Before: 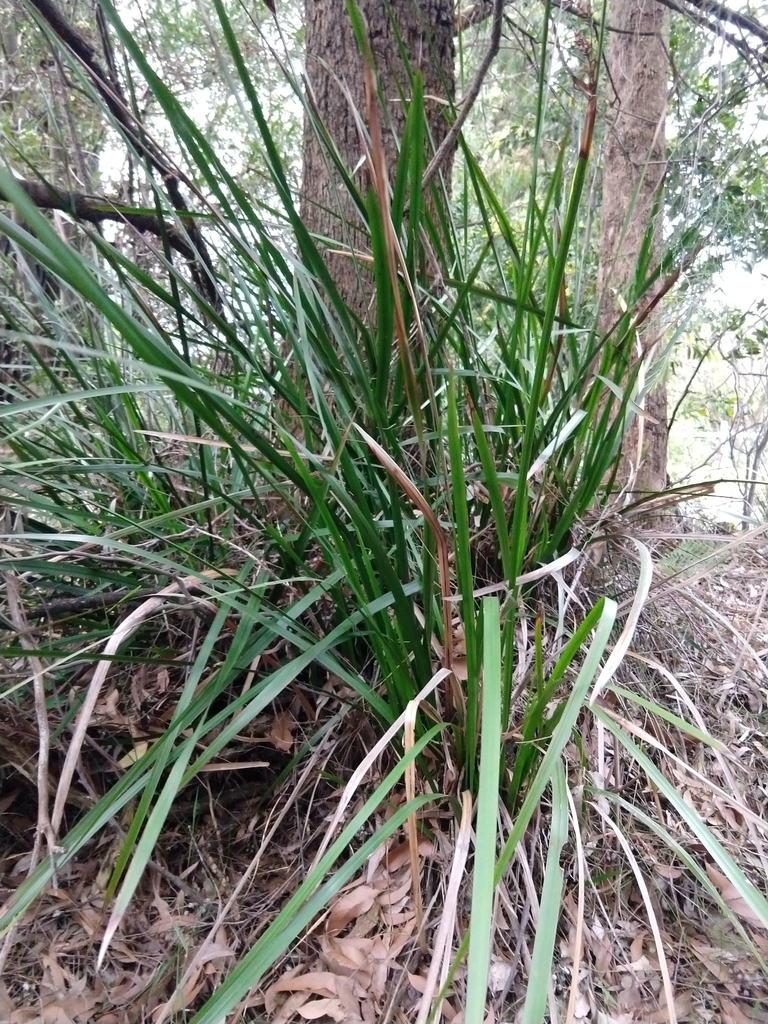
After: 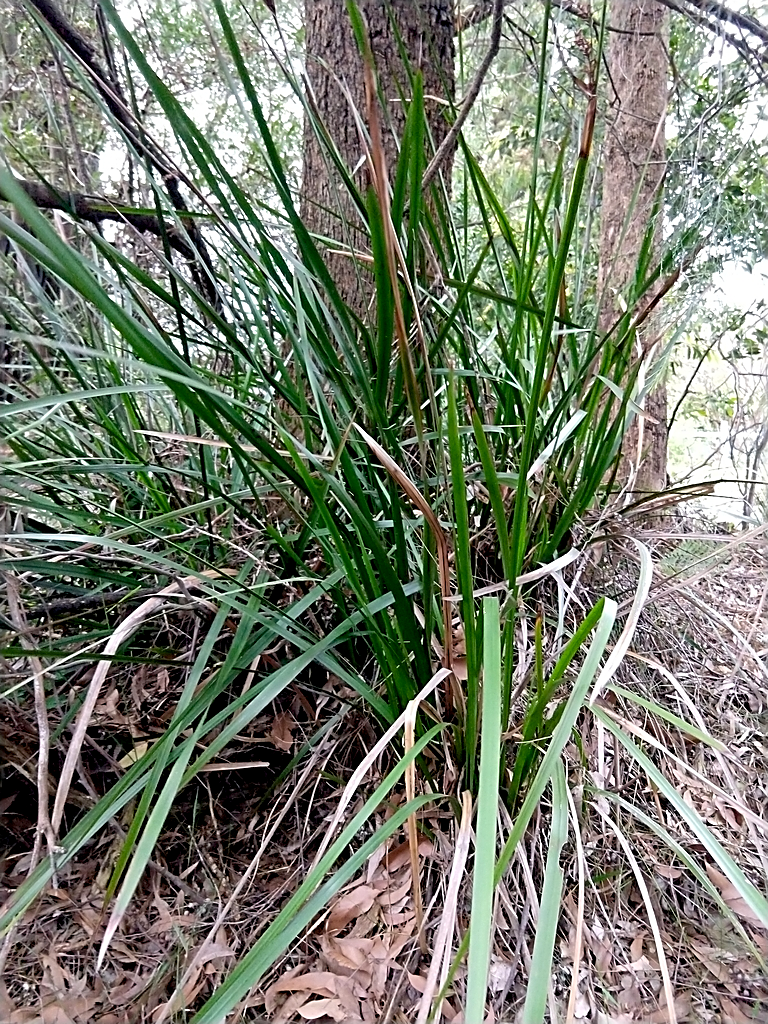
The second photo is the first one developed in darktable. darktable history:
sharpen: amount 0.906
color balance rgb: linear chroma grading › global chroma -15.652%, perceptual saturation grading › global saturation 19.918%, global vibrance 20%
exposure: black level correction 0.011, compensate exposure bias true, compensate highlight preservation false
